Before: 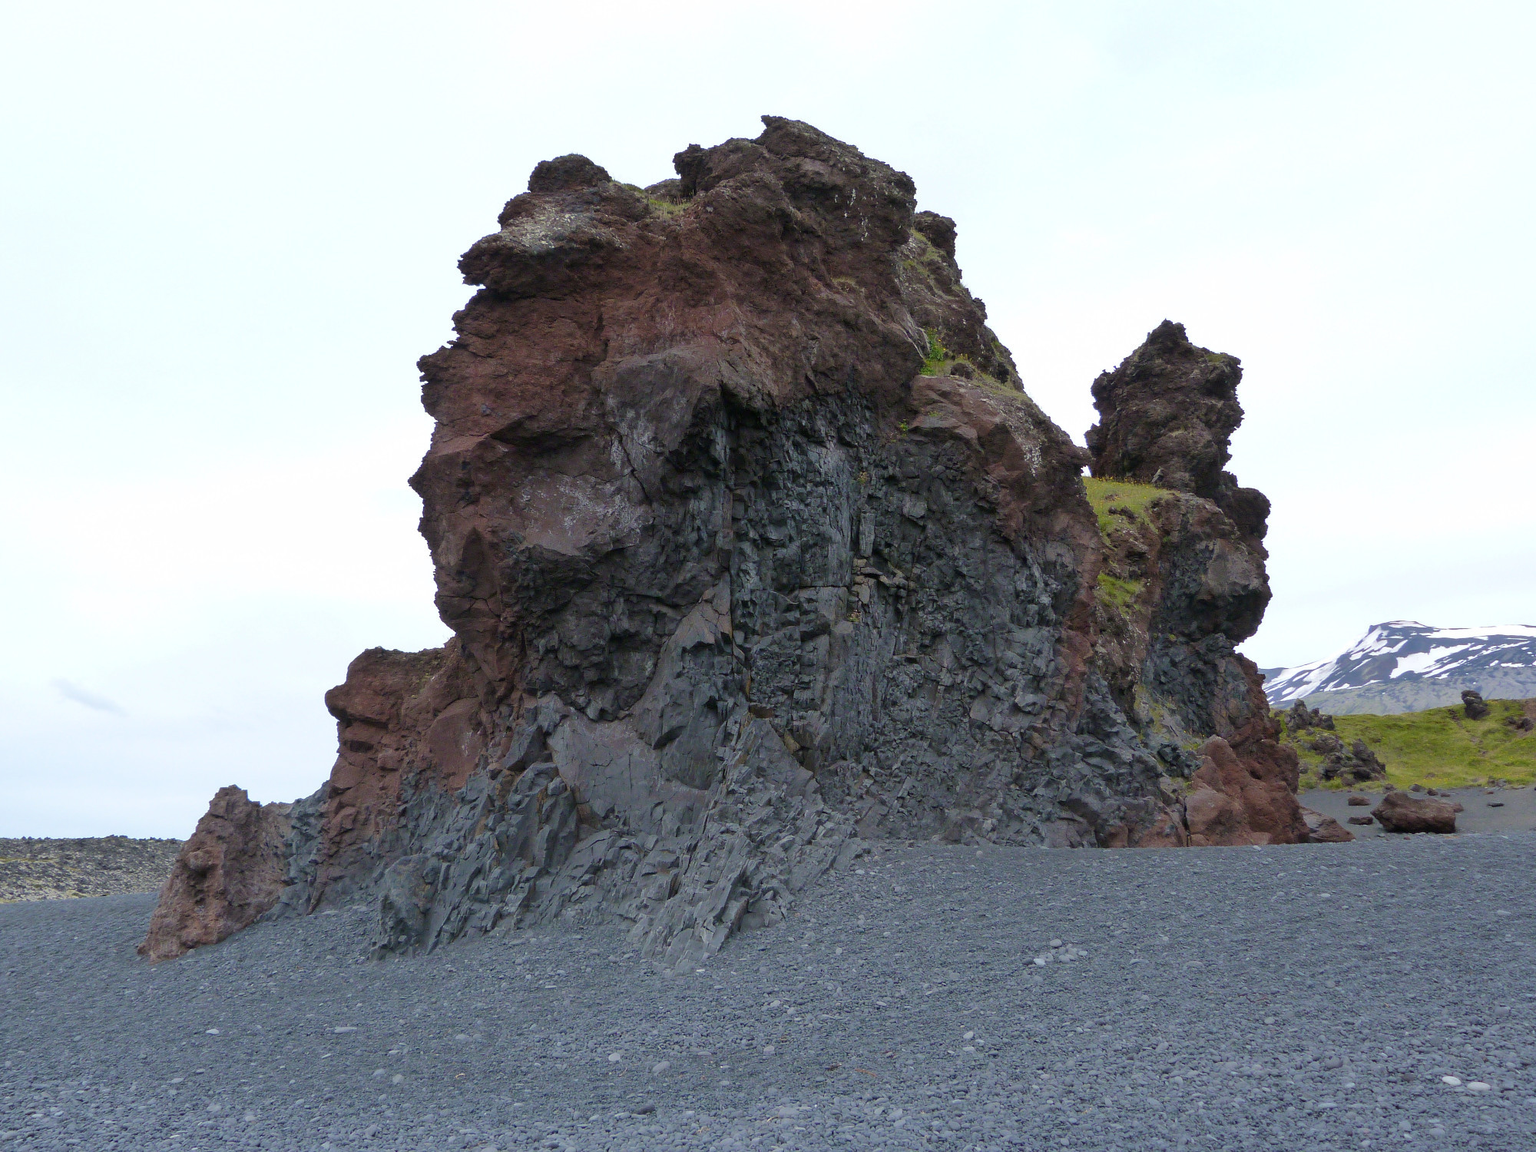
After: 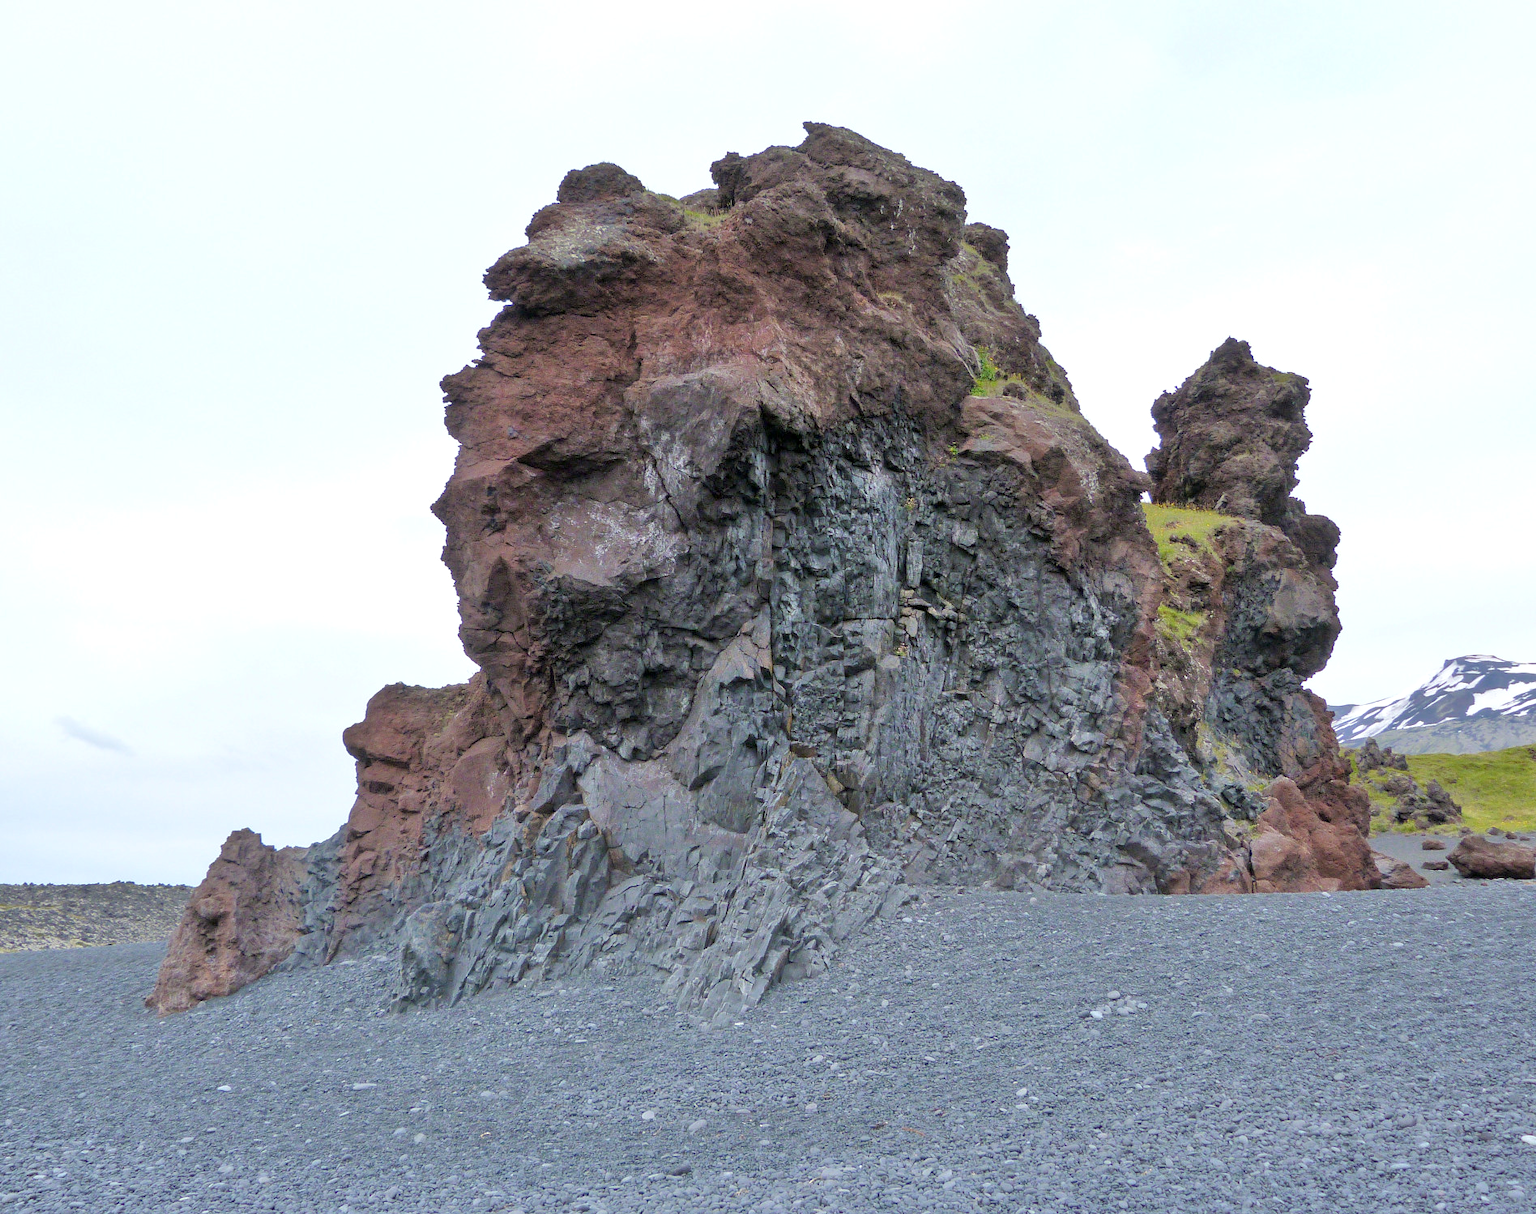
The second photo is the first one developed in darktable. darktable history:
crop and rotate: right 5.167%
tone equalizer: -7 EV 0.15 EV, -6 EV 0.6 EV, -5 EV 1.15 EV, -4 EV 1.33 EV, -3 EV 1.15 EV, -2 EV 0.6 EV, -1 EV 0.15 EV, mask exposure compensation -0.5 EV
color correction: highlights a* 0.003, highlights b* -0.283
local contrast: highlights 100%, shadows 100%, detail 120%, midtone range 0.2
